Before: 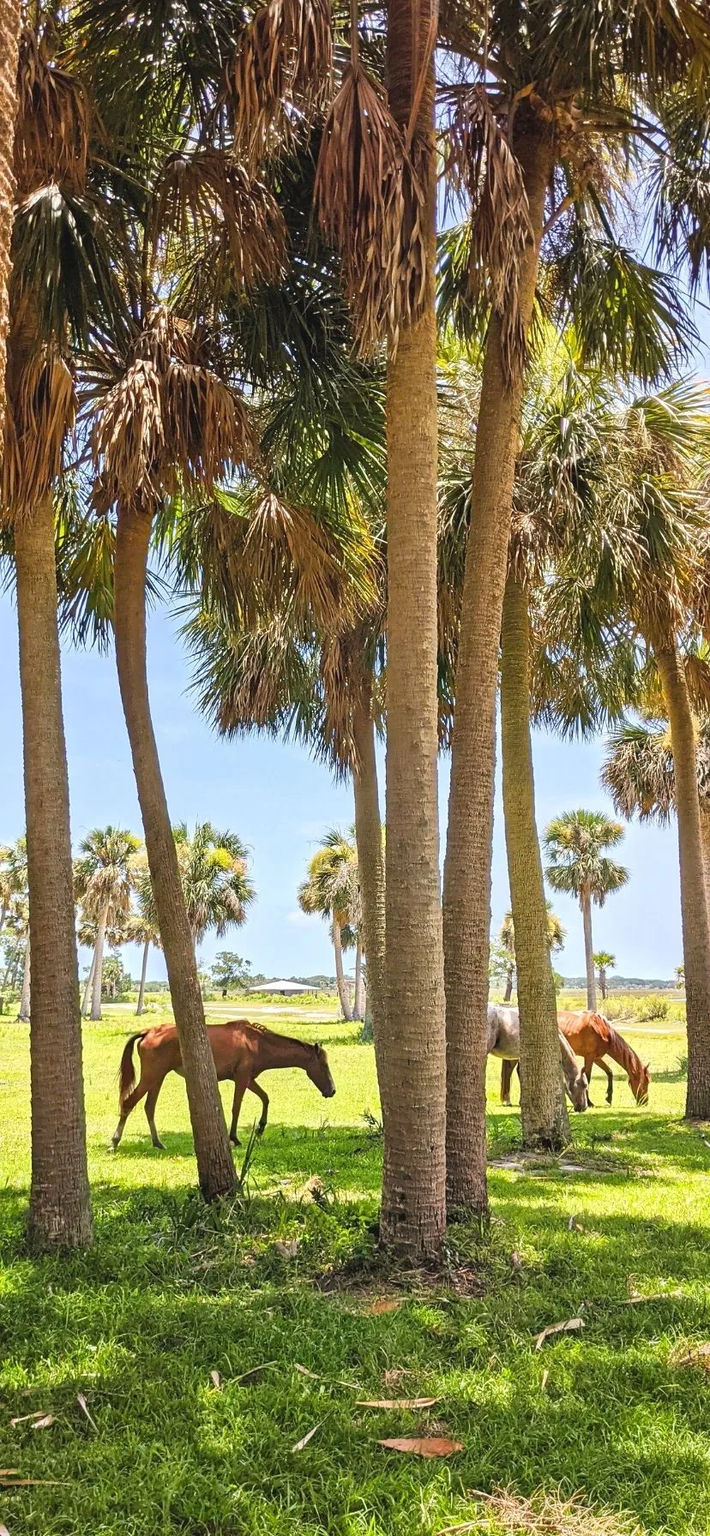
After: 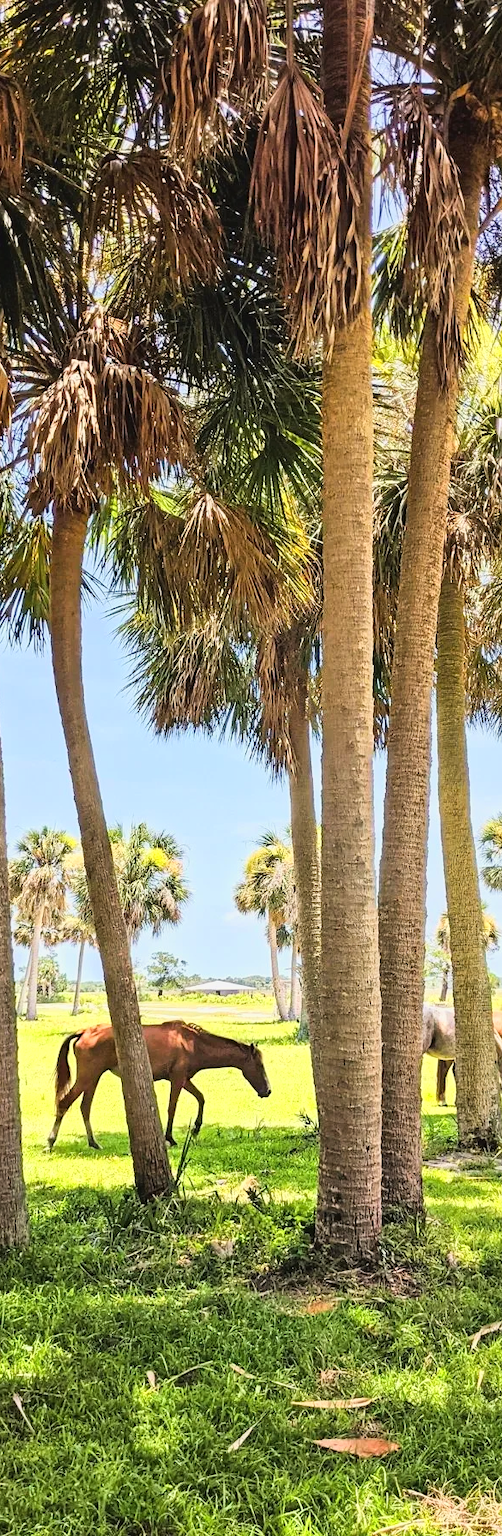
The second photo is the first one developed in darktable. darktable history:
tone curve: curves: ch0 [(0, 0.023) (0.113, 0.081) (0.204, 0.197) (0.498, 0.608) (0.709, 0.819) (0.984, 0.961)]; ch1 [(0, 0) (0.172, 0.123) (0.317, 0.272) (0.414, 0.382) (0.476, 0.479) (0.505, 0.501) (0.528, 0.54) (0.618, 0.647) (0.709, 0.764) (1, 1)]; ch2 [(0, 0) (0.411, 0.424) (0.492, 0.502) (0.521, 0.521) (0.55, 0.576) (0.686, 0.638) (1, 1)]
crop and rotate: left 9.062%, right 20.146%
